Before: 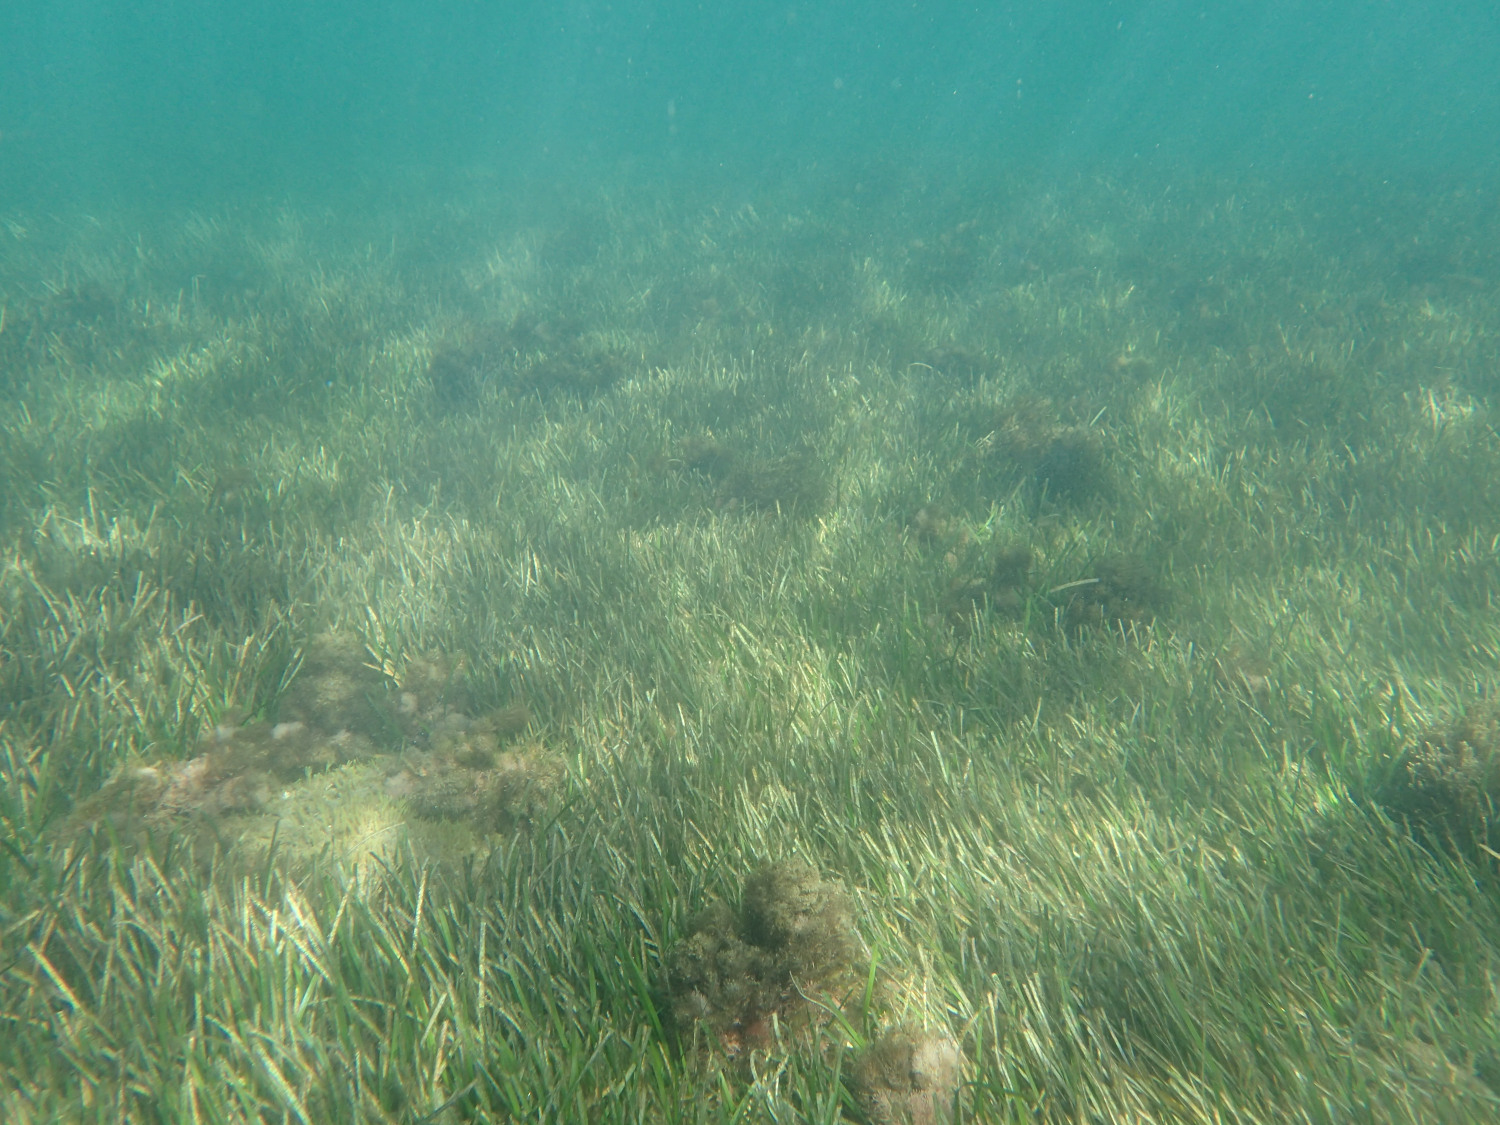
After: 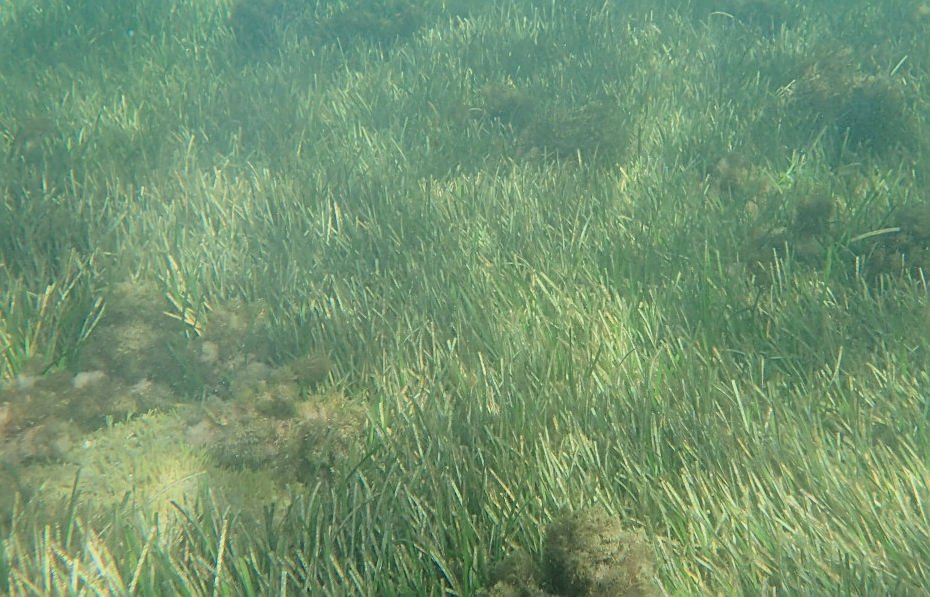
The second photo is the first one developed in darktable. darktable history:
crop: left 13.312%, top 31.28%, right 24.627%, bottom 15.582%
filmic rgb: threshold 3 EV, hardness 4.17, latitude 50%, contrast 1.1, preserve chrominance max RGB, color science v6 (2022), contrast in shadows safe, contrast in highlights safe, enable highlight reconstruction true
sharpen: on, module defaults
color correction: saturation 1.1
